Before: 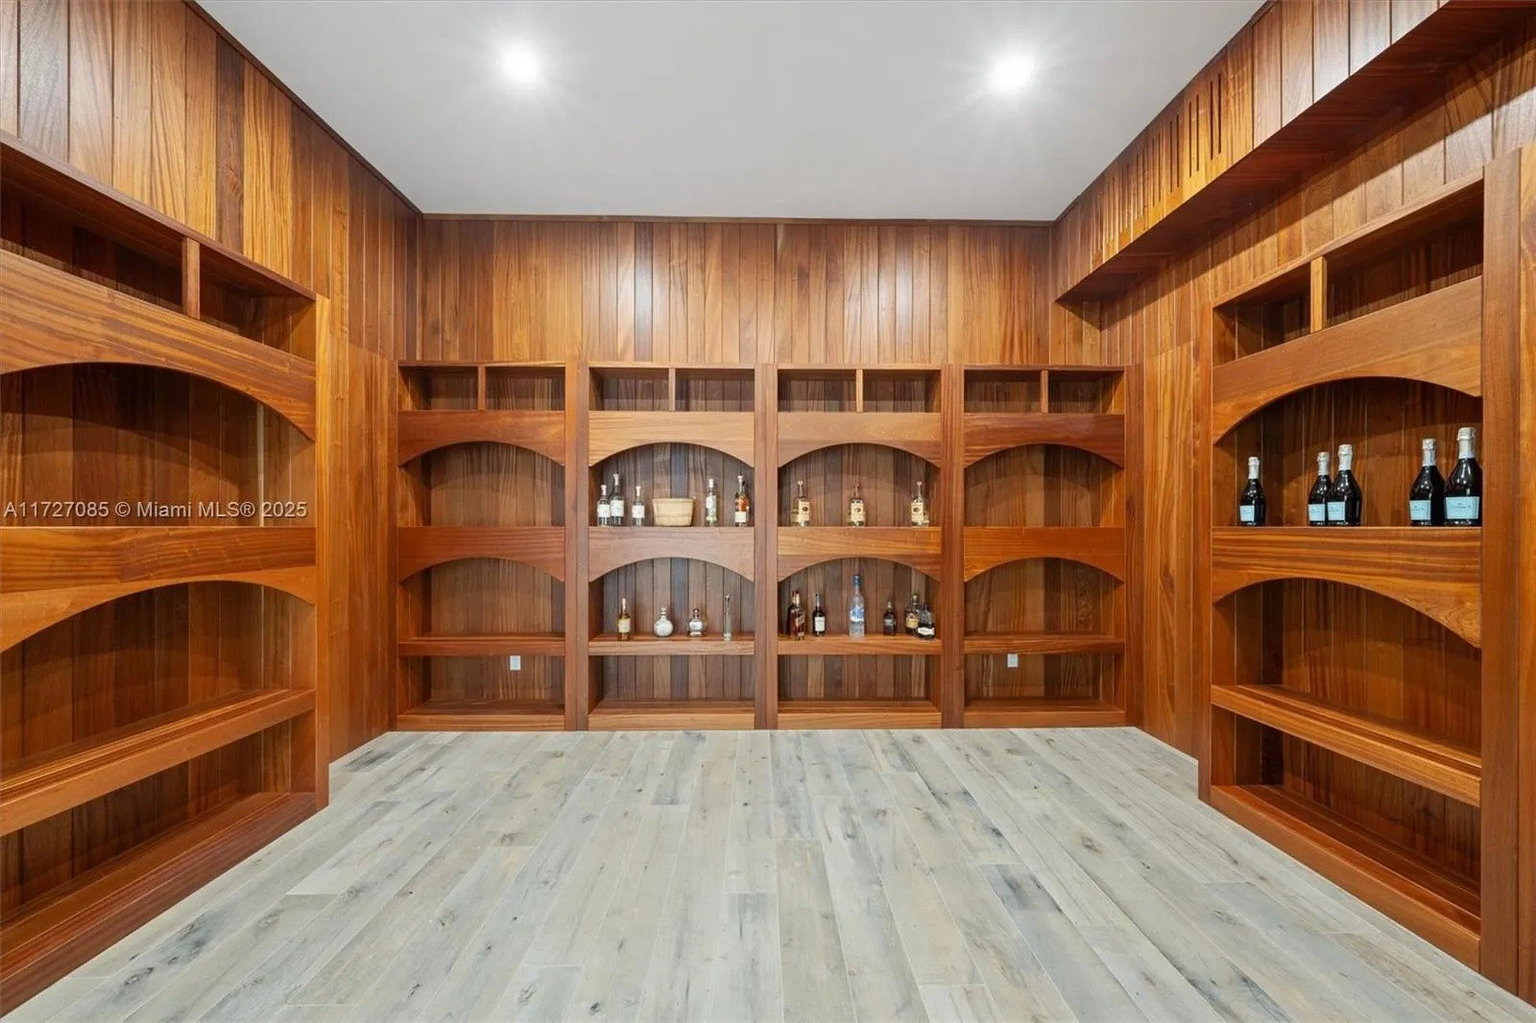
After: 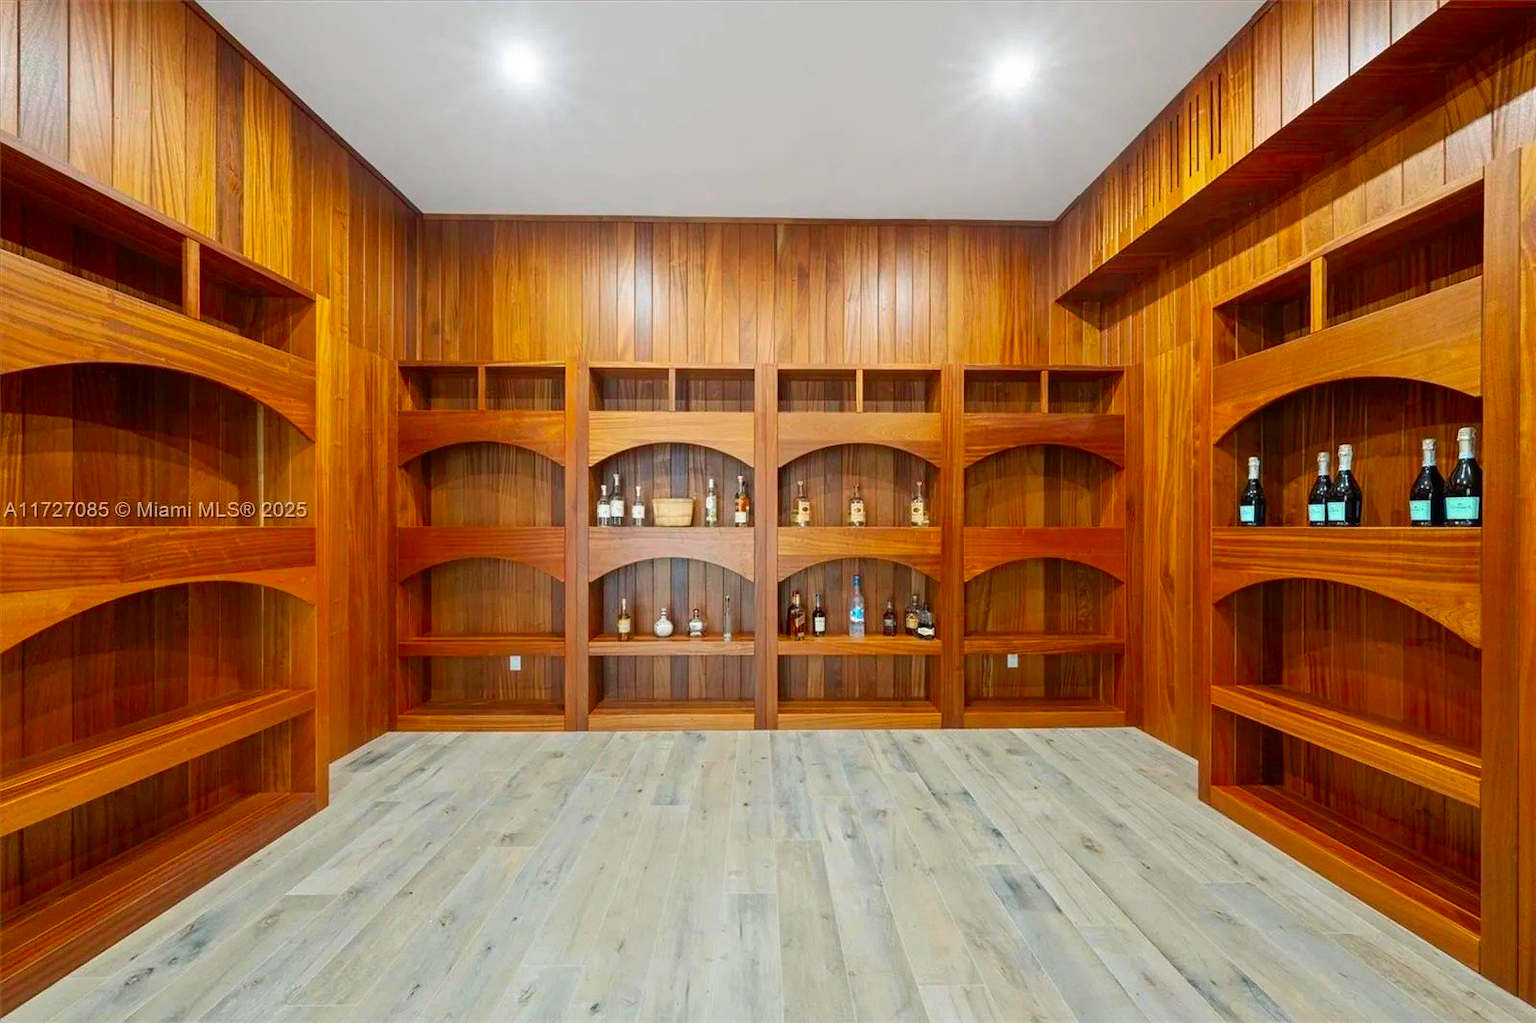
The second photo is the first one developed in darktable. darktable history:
color correction: highlights b* -0.023, saturation 1.34
color zones: curves: ch0 [(0.254, 0.492) (0.724, 0.62)]; ch1 [(0.25, 0.528) (0.719, 0.796)]; ch2 [(0, 0.472) (0.25, 0.5) (0.73, 0.184)]
